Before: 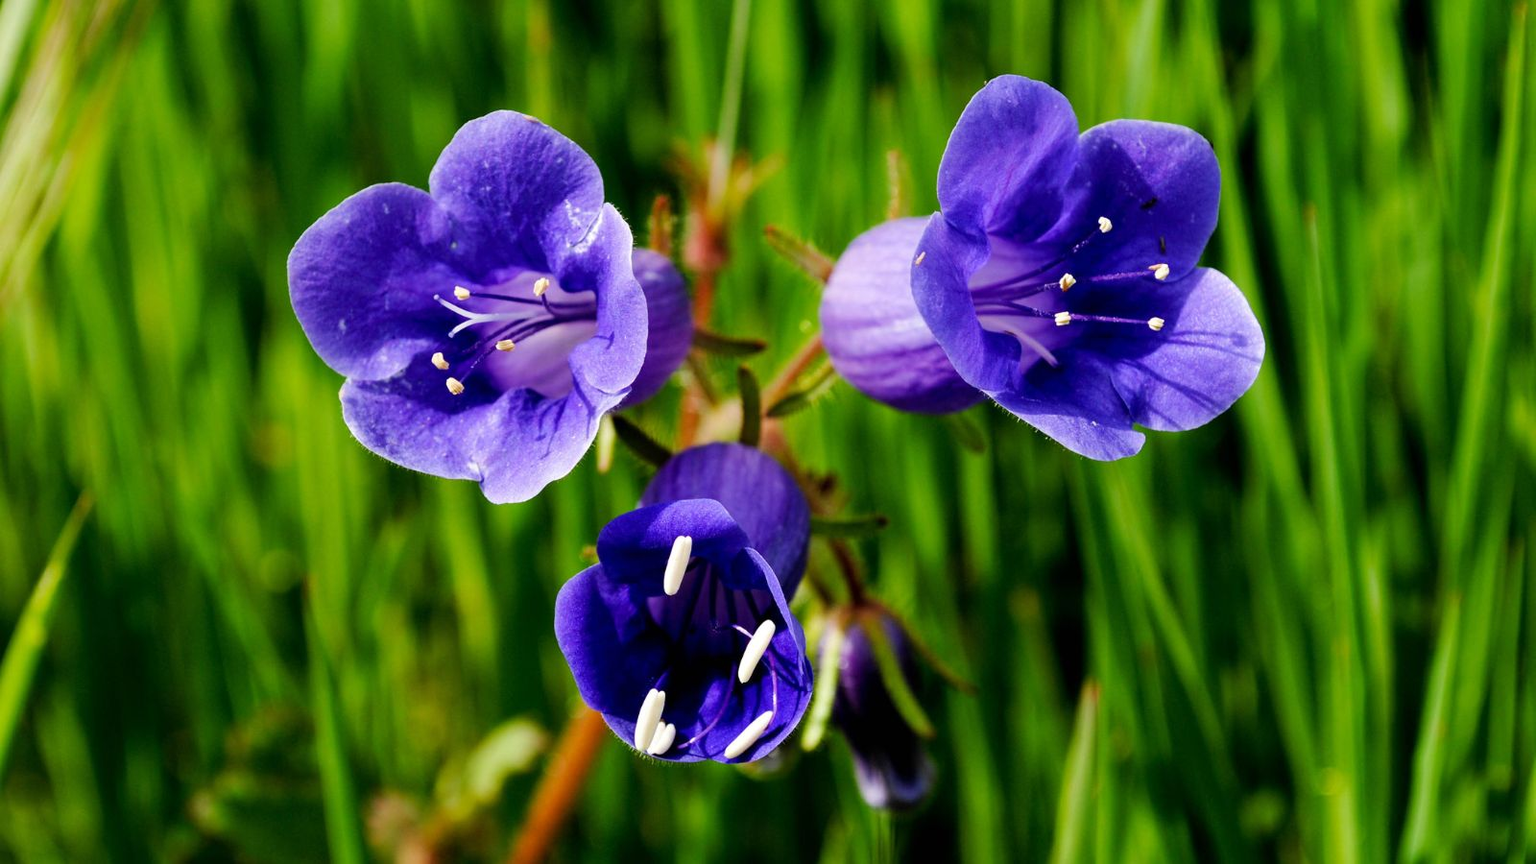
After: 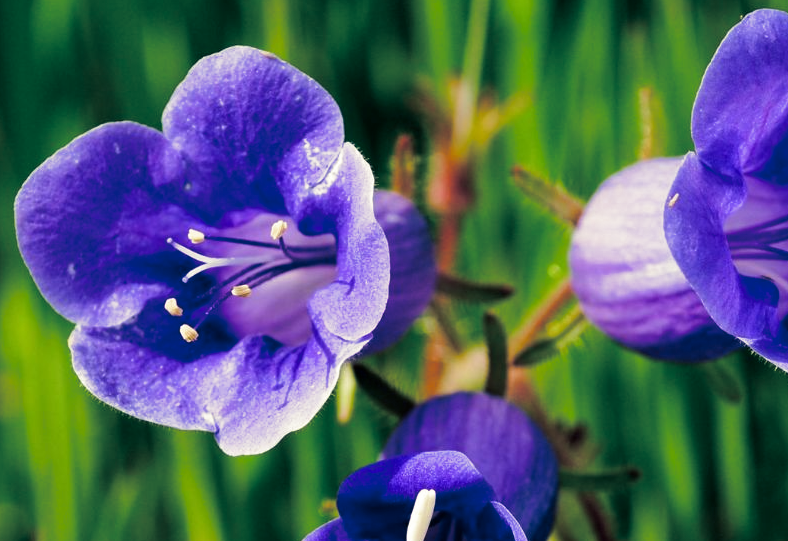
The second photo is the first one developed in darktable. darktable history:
crop: left 17.835%, top 7.675%, right 32.881%, bottom 32.213%
split-toning: shadows › hue 216°, shadows › saturation 1, highlights › hue 57.6°, balance -33.4
